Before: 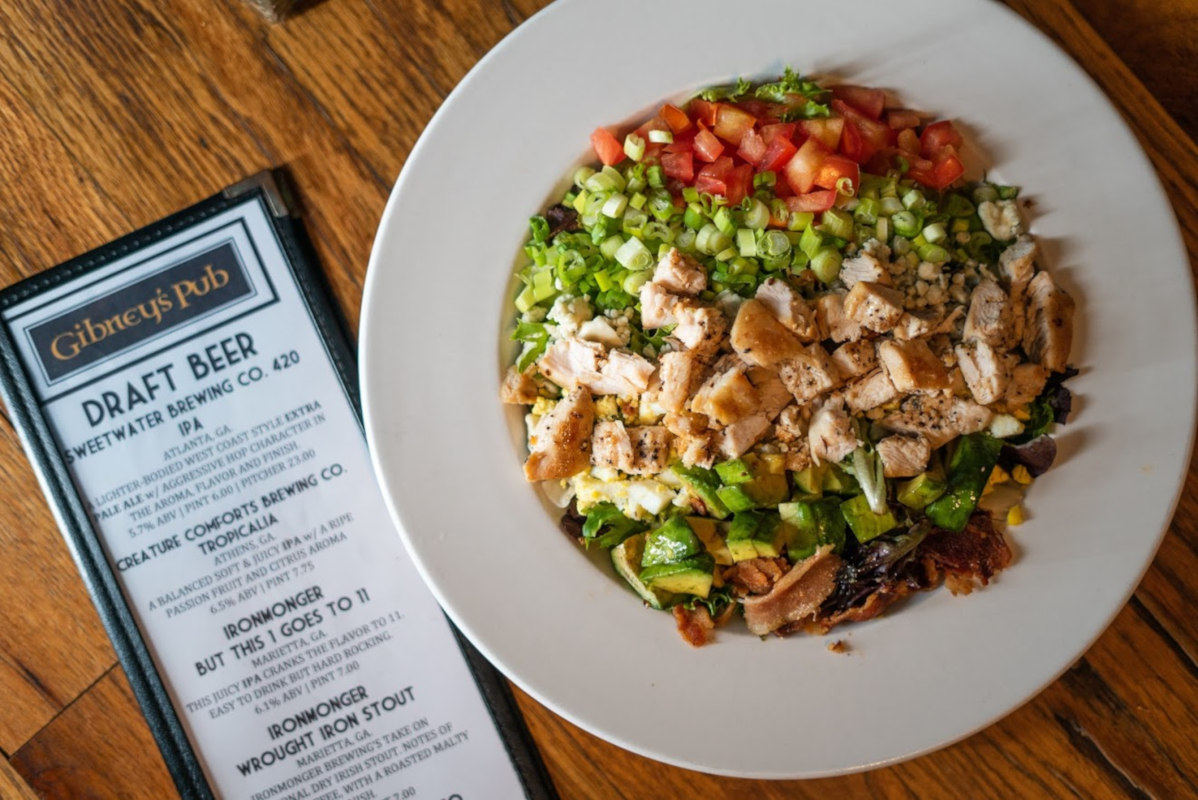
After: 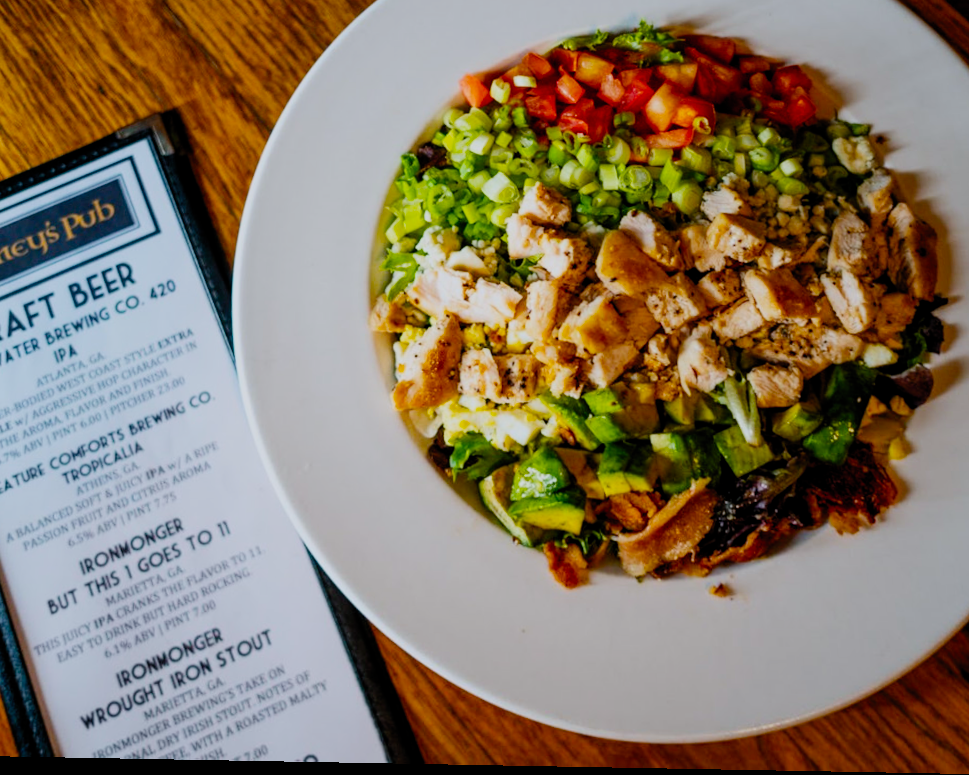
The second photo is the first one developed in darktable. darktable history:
crop and rotate: left 13.15%, top 5.251%, right 12.609%
color balance rgb: perceptual saturation grading › global saturation 30%, global vibrance 10%
white balance: red 0.976, blue 1.04
exposure: black level correction 0.001, exposure 0.191 EV, compensate highlight preservation false
rotate and perspective: rotation 0.128°, lens shift (vertical) -0.181, lens shift (horizontal) -0.044, shear 0.001, automatic cropping off
contrast brightness saturation: contrast 0.2, brightness 0.16, saturation 0.22
filmic rgb: middle gray luminance 30%, black relative exposure -9 EV, white relative exposure 7 EV, threshold 6 EV, target black luminance 0%, hardness 2.94, latitude 2.04%, contrast 0.963, highlights saturation mix 5%, shadows ↔ highlights balance 12.16%, add noise in highlights 0, preserve chrominance no, color science v3 (2019), use custom middle-gray values true, iterations of high-quality reconstruction 0, contrast in highlights soft, enable highlight reconstruction true
